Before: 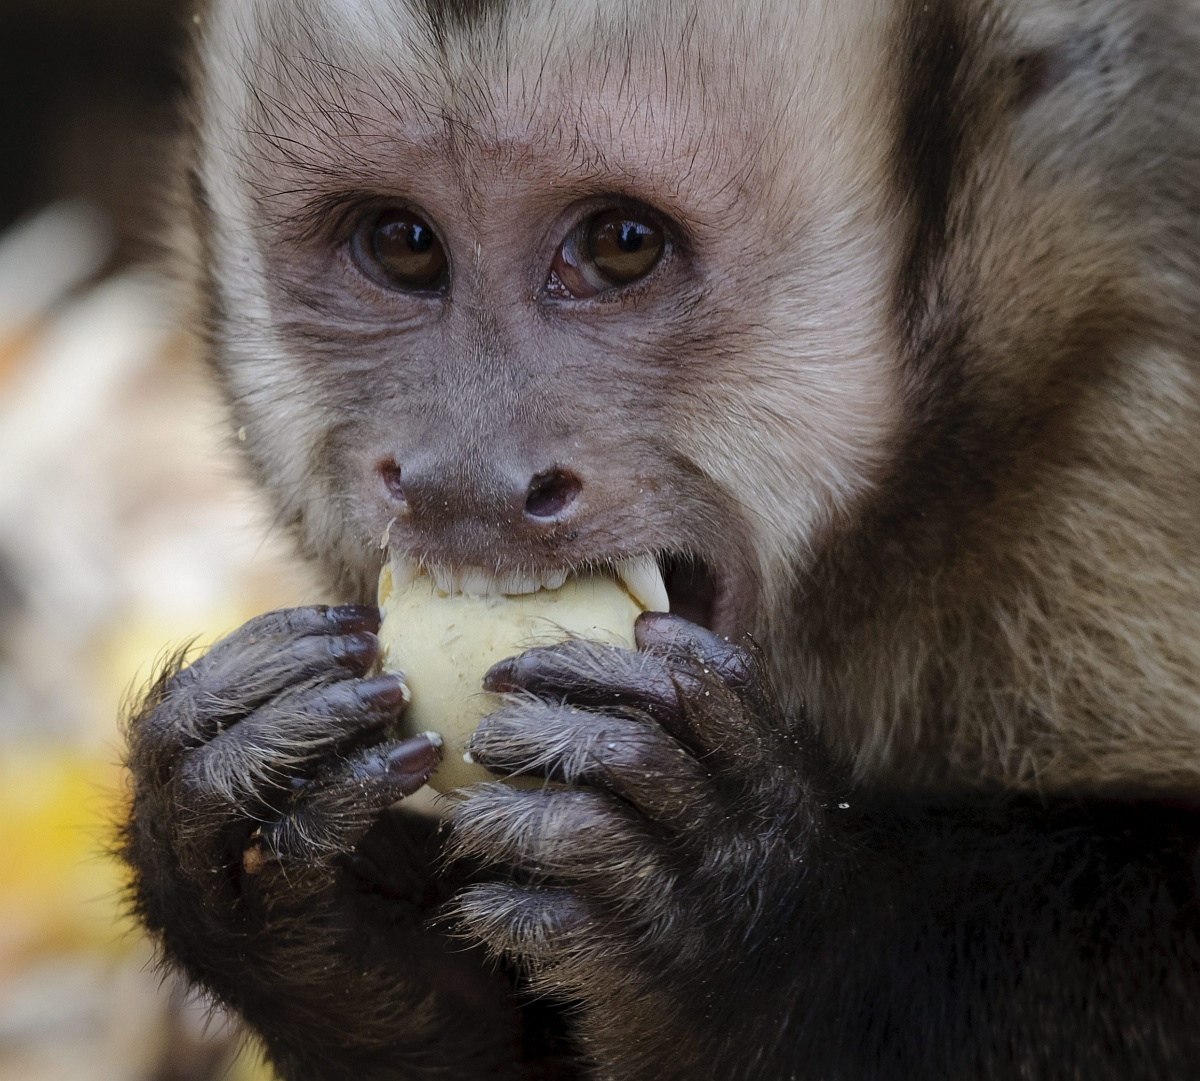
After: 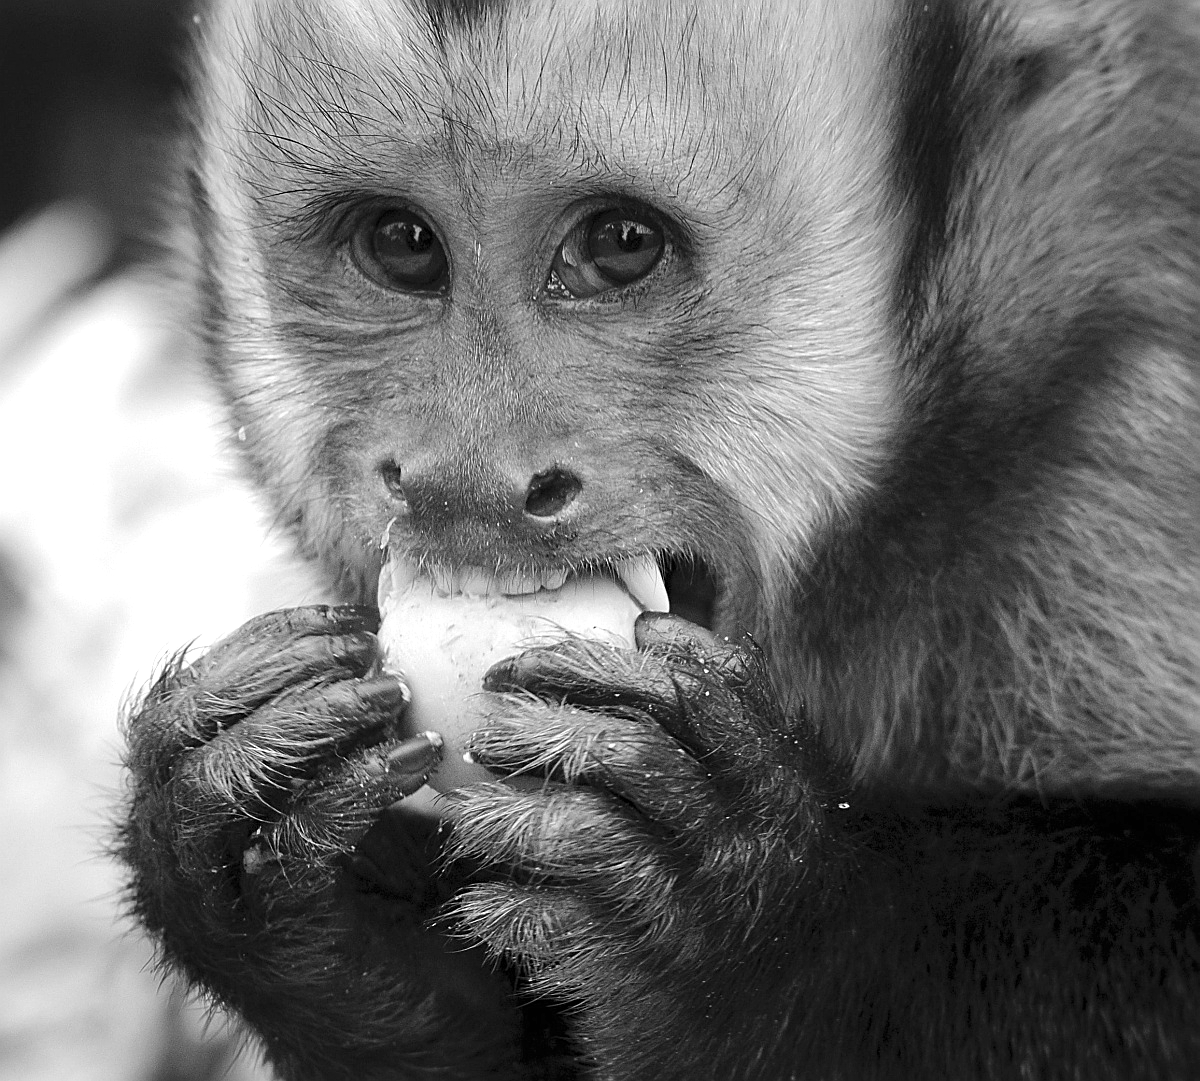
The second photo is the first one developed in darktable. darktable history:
exposure: black level correction 0, exposure 0.95 EV, compensate exposure bias true, compensate highlight preservation false
color calibration: output gray [0.21, 0.42, 0.37, 0], gray › normalize channels true, illuminant same as pipeline (D50), adaptation XYZ, x 0.346, y 0.359, gamut compression 0
sharpen: on, module defaults
white balance: red 1.138, green 0.996, blue 0.812
